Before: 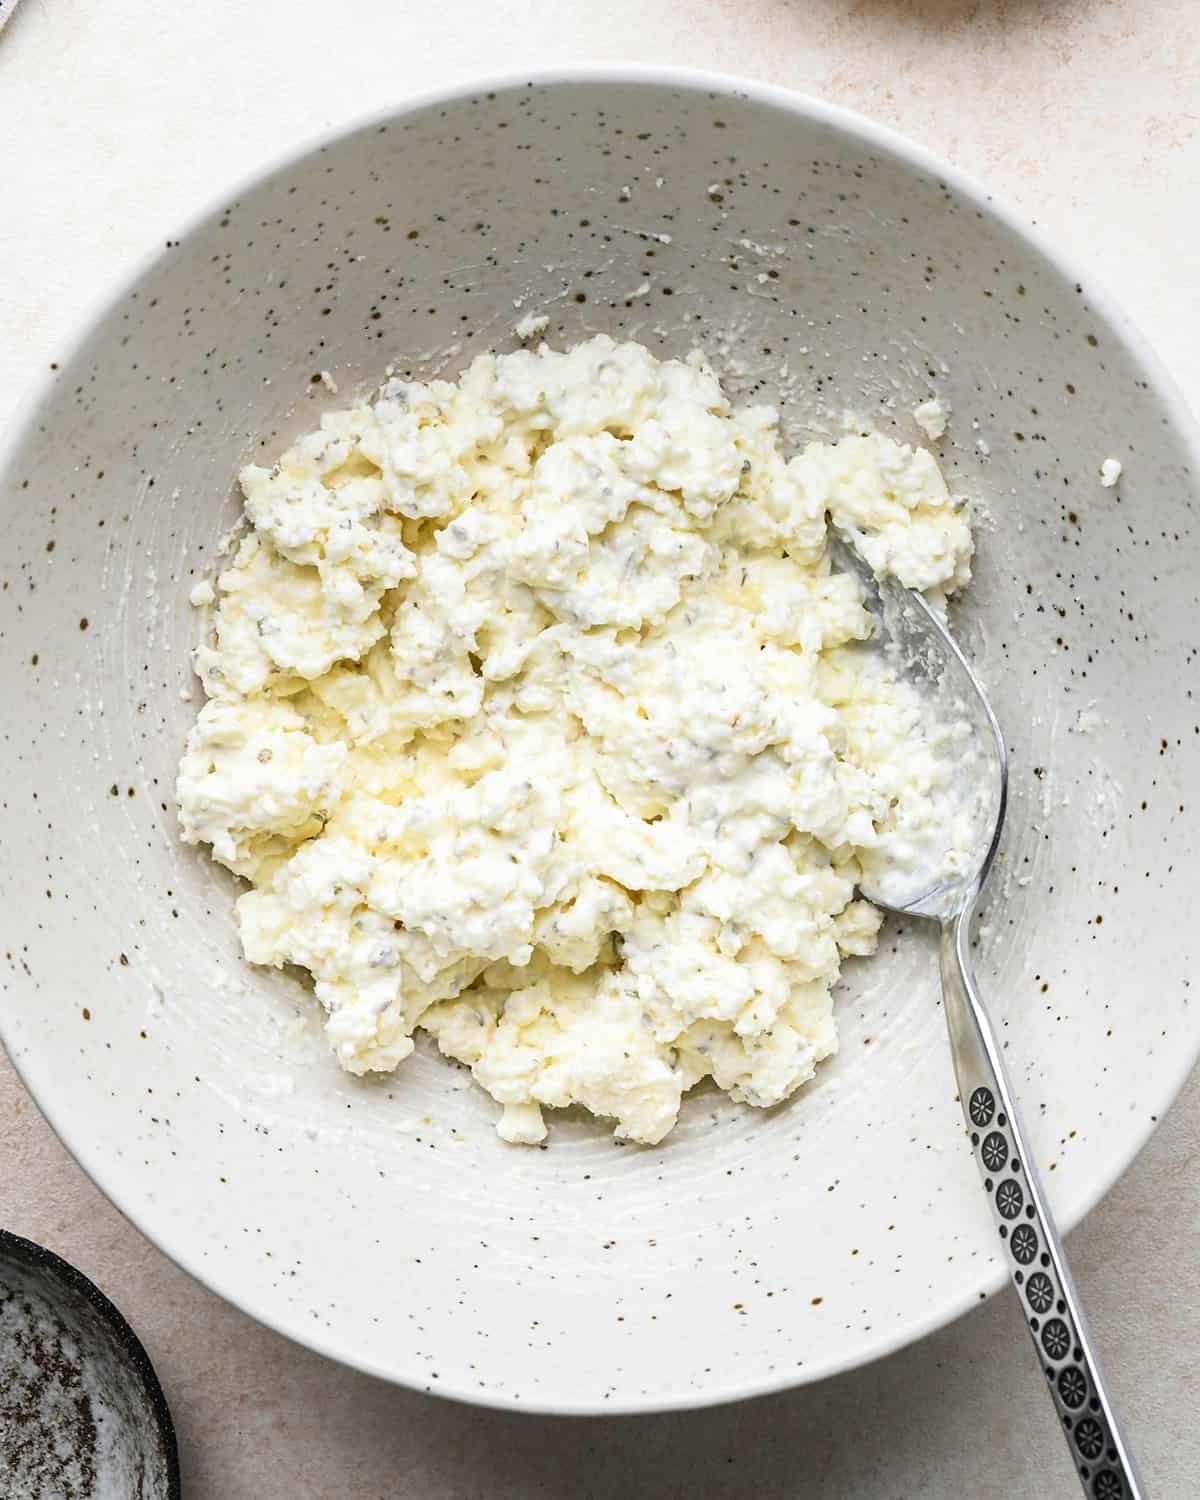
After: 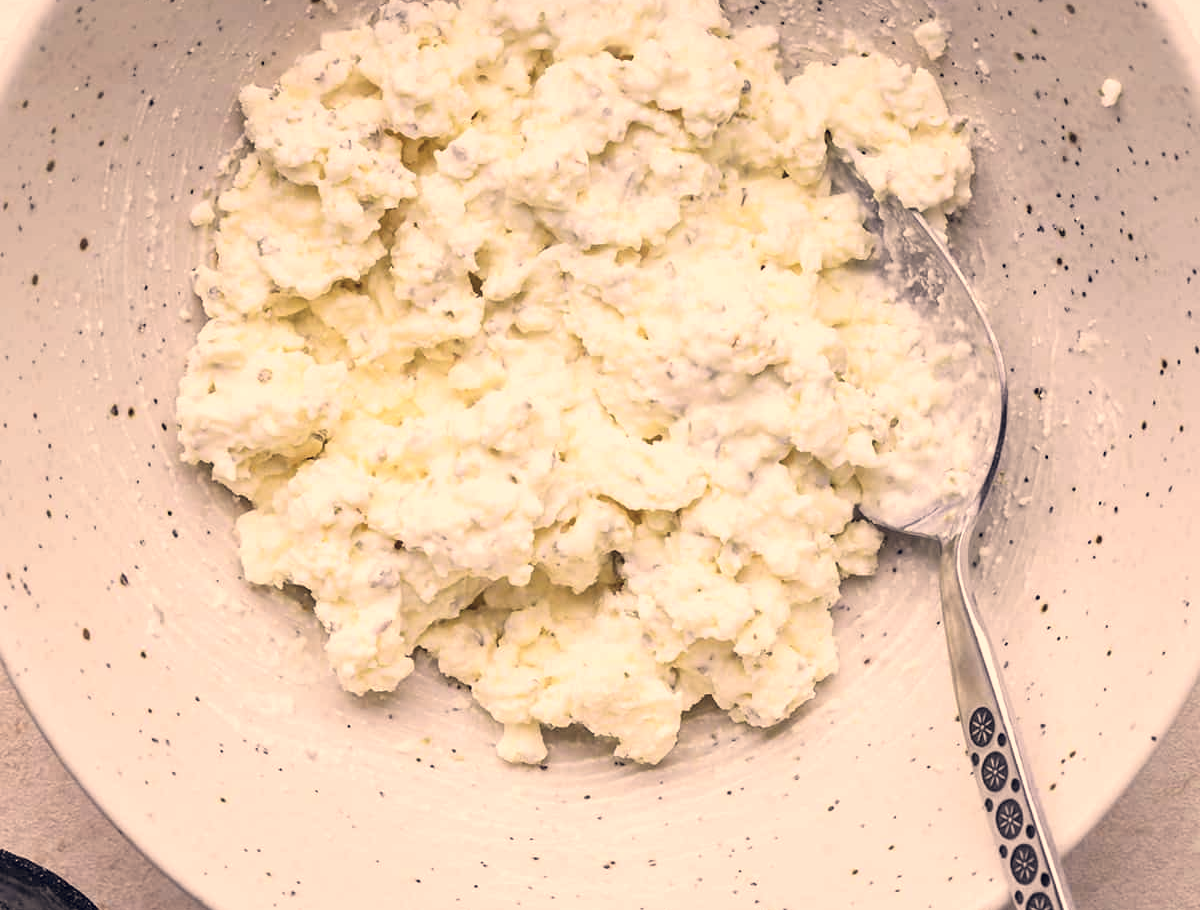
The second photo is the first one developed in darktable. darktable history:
crop and rotate: top 25.357%, bottom 13.942%
color correction: highlights a* 19.59, highlights b* 27.49, shadows a* 3.46, shadows b* -17.28, saturation 0.73
